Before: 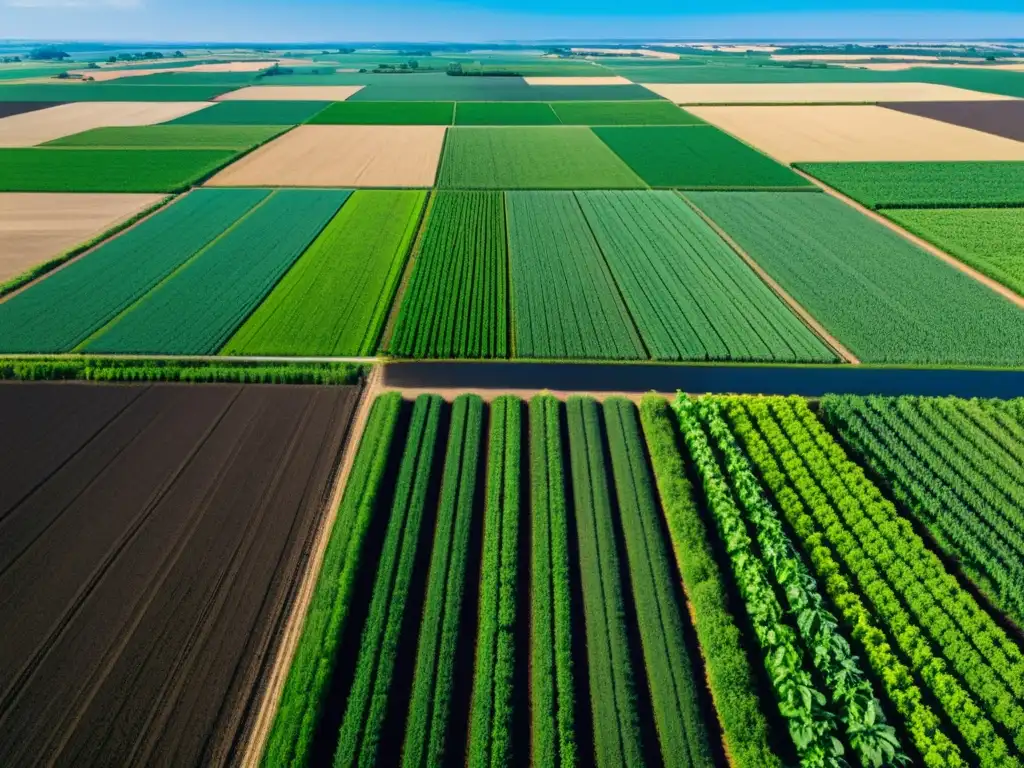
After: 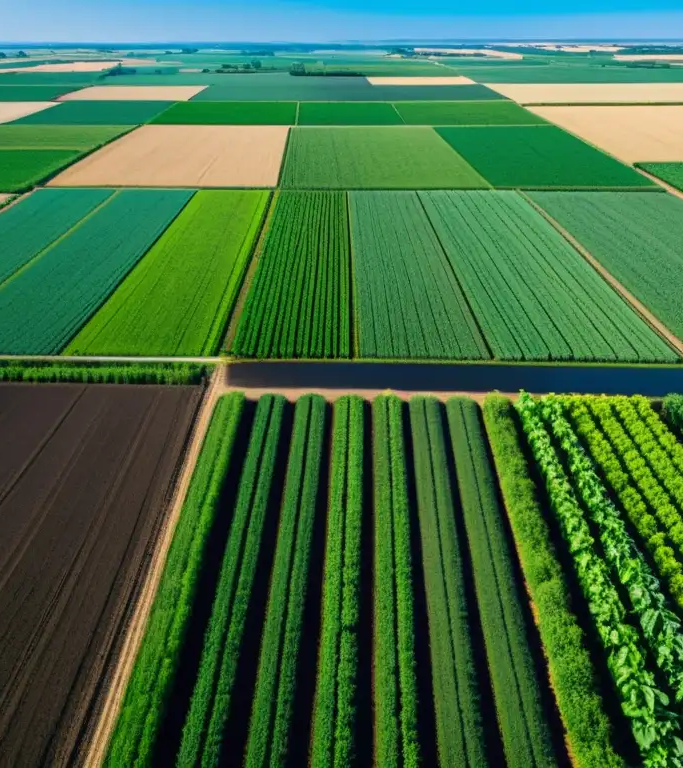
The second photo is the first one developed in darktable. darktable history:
crop: left 15.415%, right 17.884%
